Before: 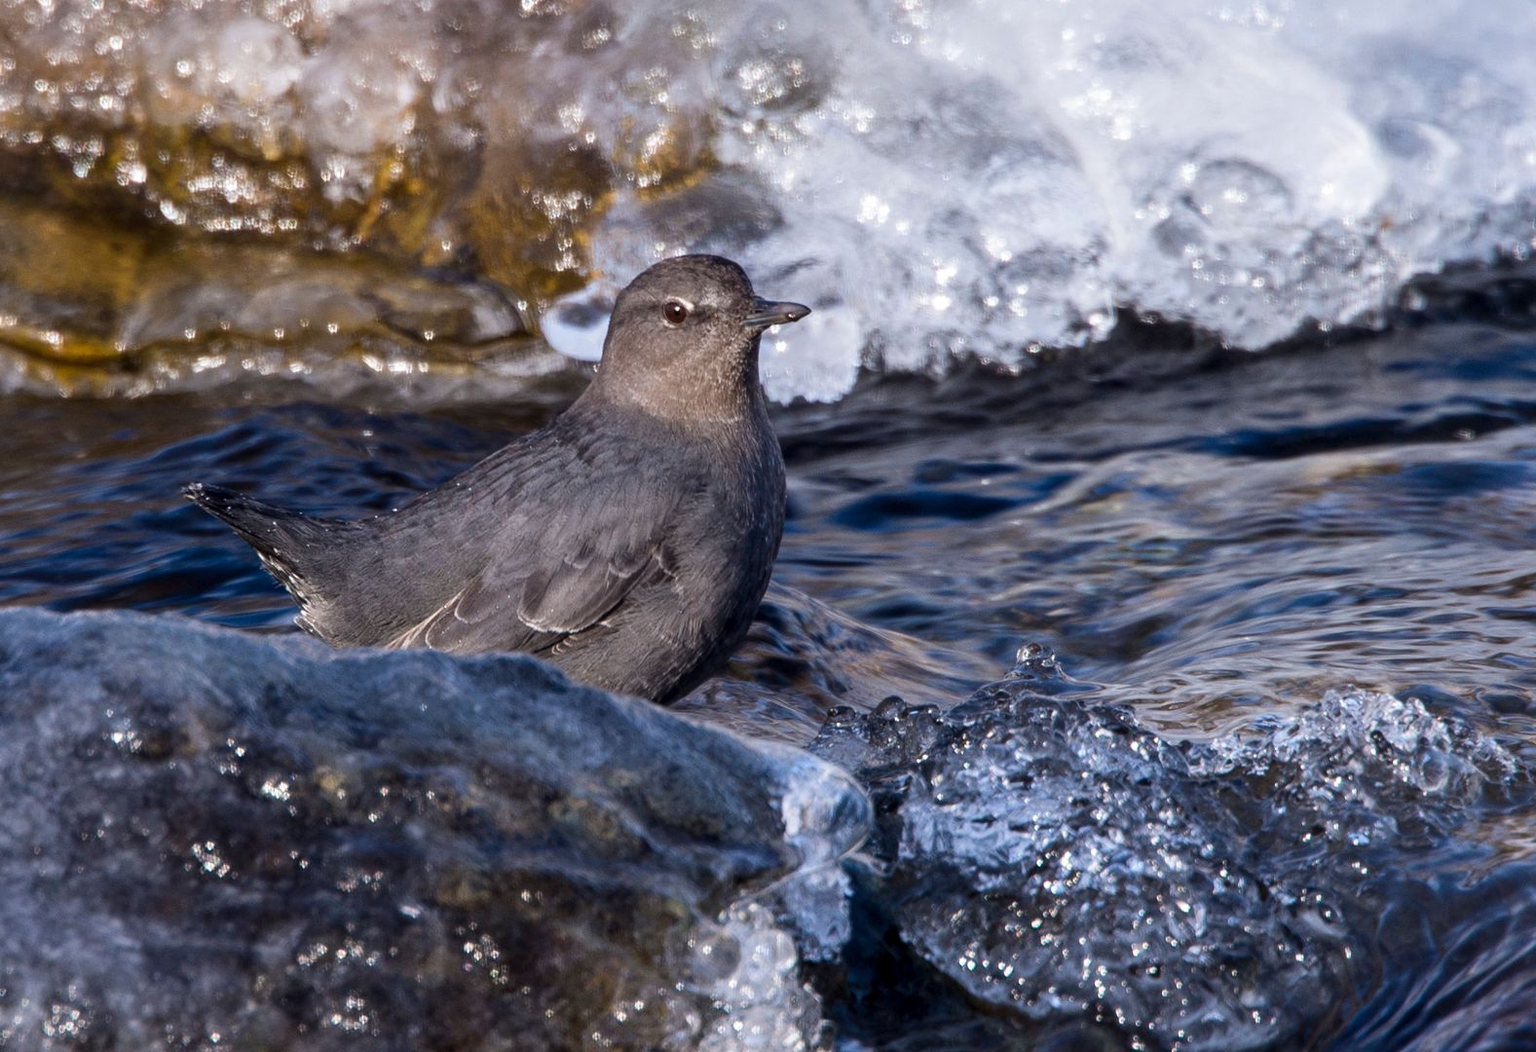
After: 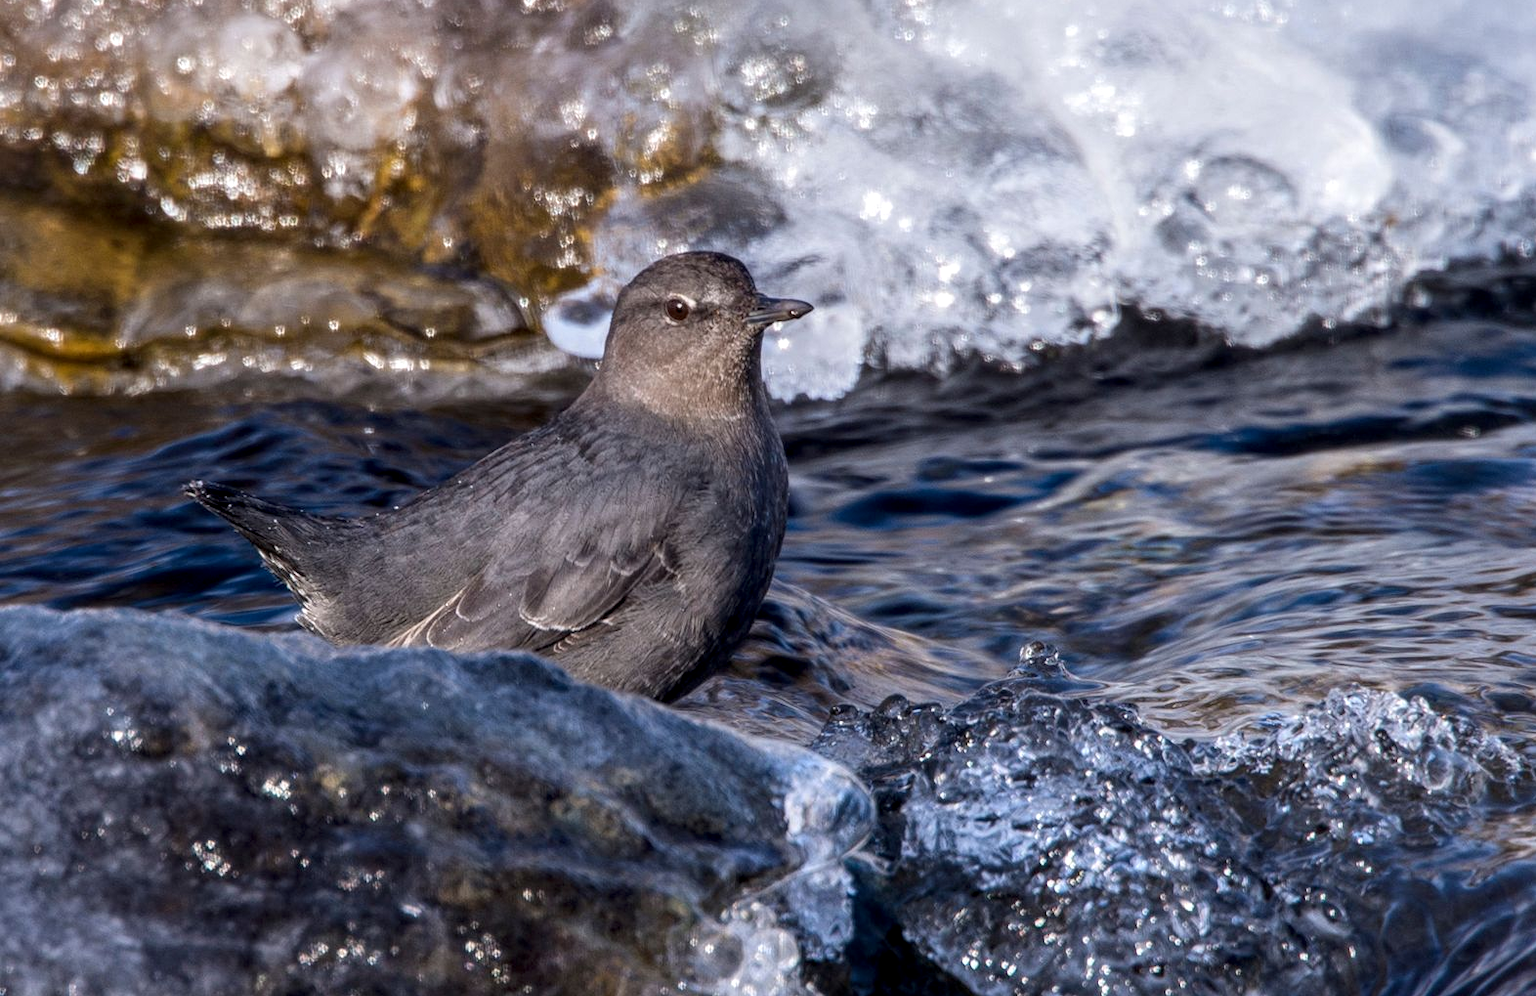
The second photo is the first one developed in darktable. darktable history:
crop: top 0.448%, right 0.264%, bottom 5.045%
local contrast: on, module defaults
